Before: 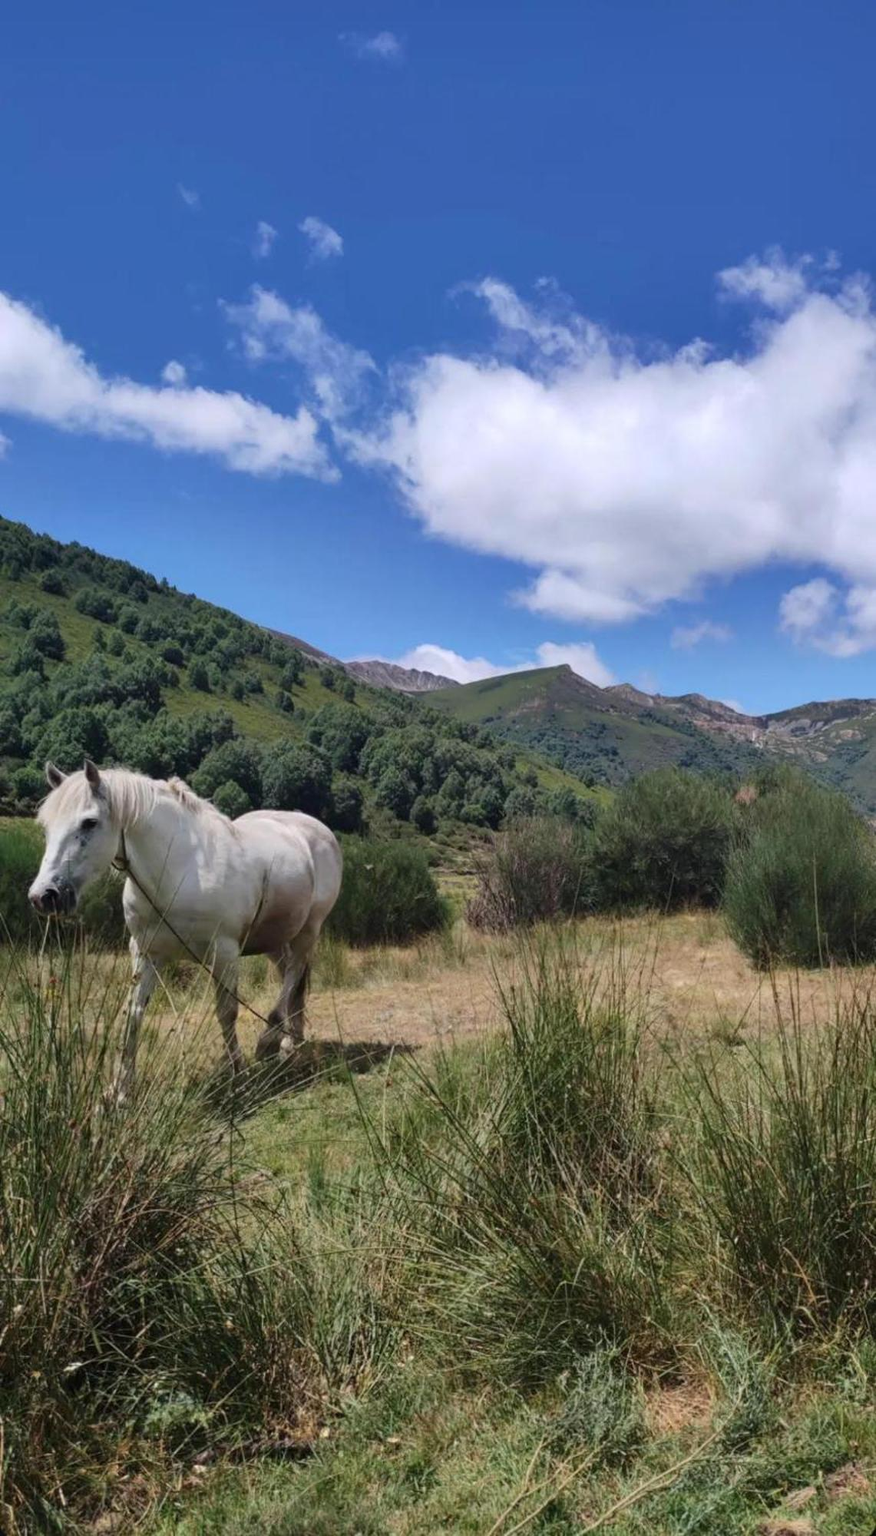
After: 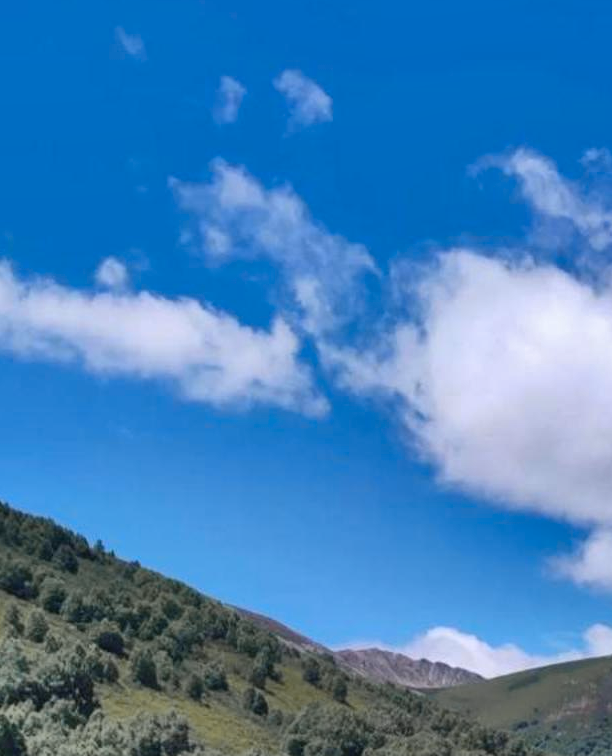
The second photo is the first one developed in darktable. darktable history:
shadows and highlights: shadows 75, highlights -60.85, soften with gaussian
crop: left 10.121%, top 10.631%, right 36.218%, bottom 51.526%
color zones: curves: ch1 [(0.263, 0.53) (0.376, 0.287) (0.487, 0.512) (0.748, 0.547) (1, 0.513)]; ch2 [(0.262, 0.45) (0.751, 0.477)], mix 31.98%
